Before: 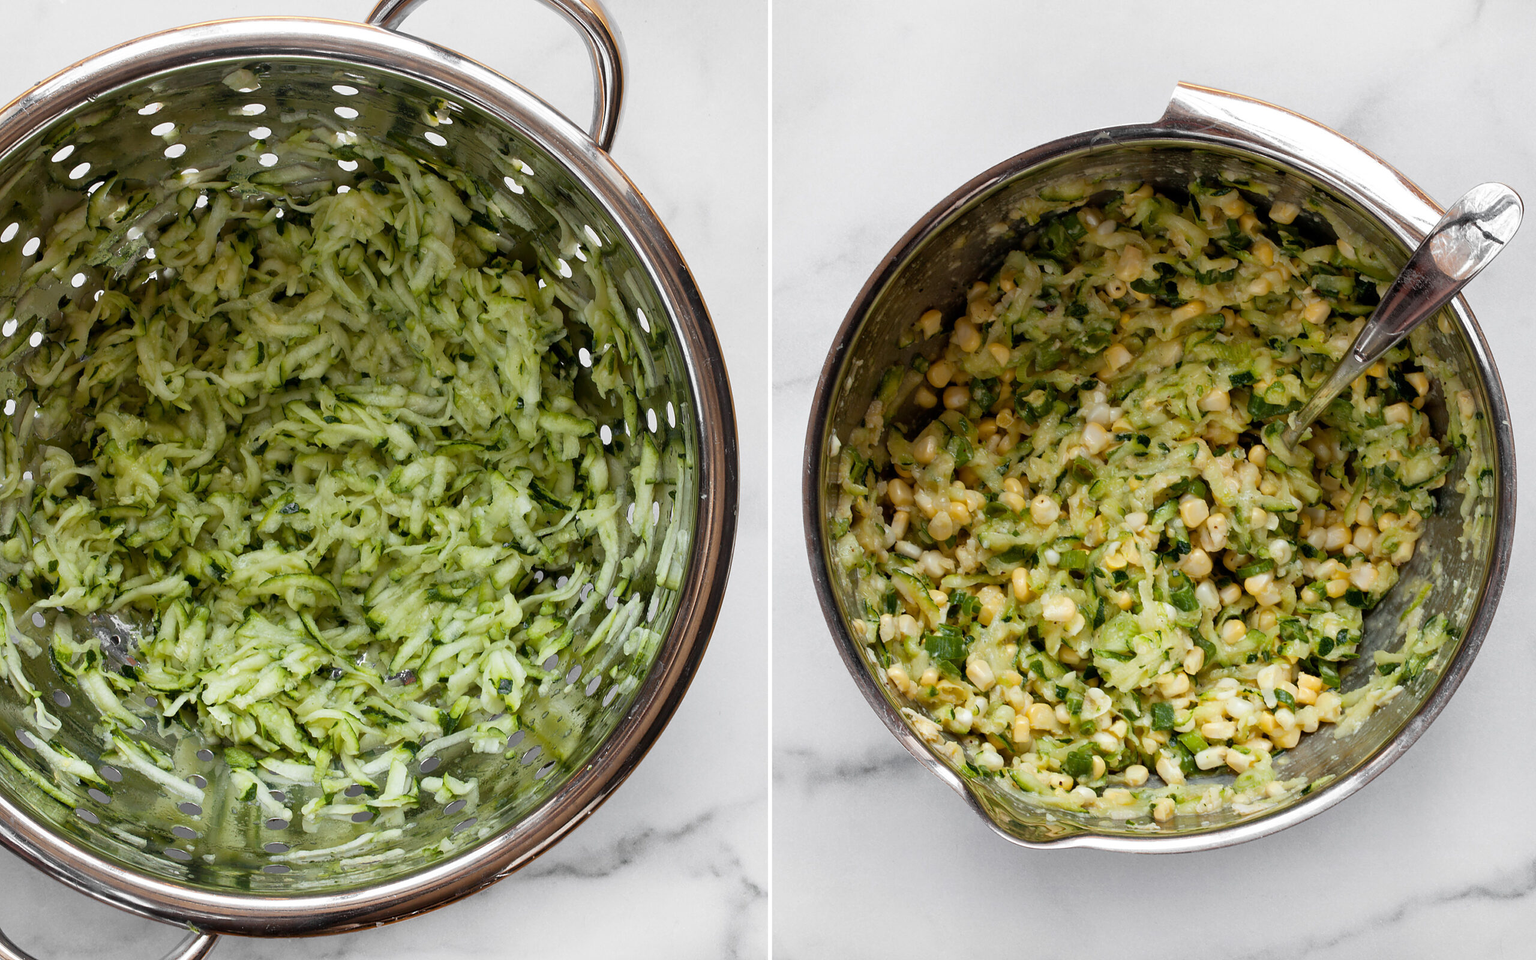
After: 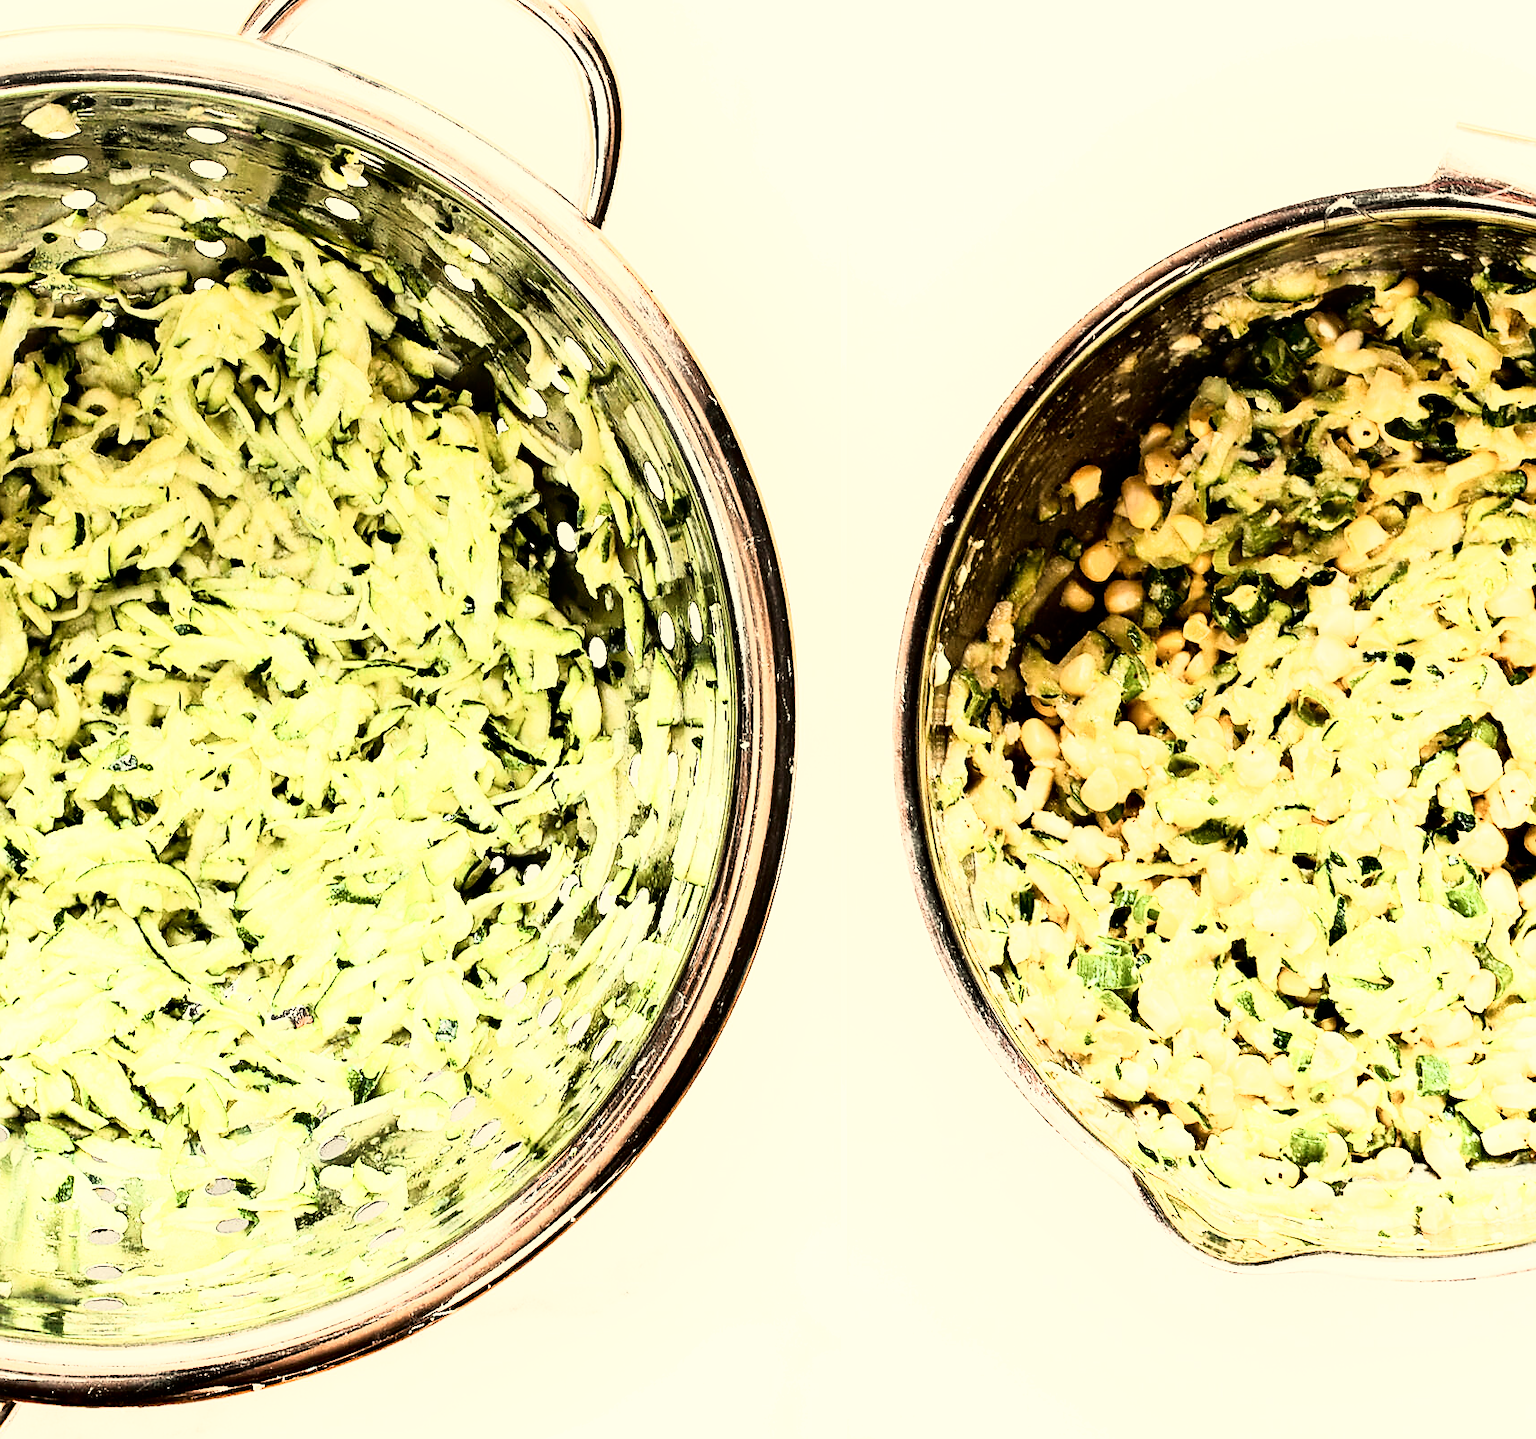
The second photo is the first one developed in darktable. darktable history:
exposure: exposure 0.657 EV, compensate highlight preservation false
sharpen: on, module defaults
shadows and highlights: shadows -62.32, white point adjustment -5.22, highlights 61.59
white balance: red 1.08, blue 0.791
crop and rotate: left 13.537%, right 19.796%
rgb curve: curves: ch0 [(0, 0) (0.21, 0.15) (0.24, 0.21) (0.5, 0.75) (0.75, 0.96) (0.89, 0.99) (1, 1)]; ch1 [(0, 0.02) (0.21, 0.13) (0.25, 0.2) (0.5, 0.67) (0.75, 0.9) (0.89, 0.97) (1, 1)]; ch2 [(0, 0.02) (0.21, 0.13) (0.25, 0.2) (0.5, 0.67) (0.75, 0.9) (0.89, 0.97) (1, 1)], compensate middle gray true
